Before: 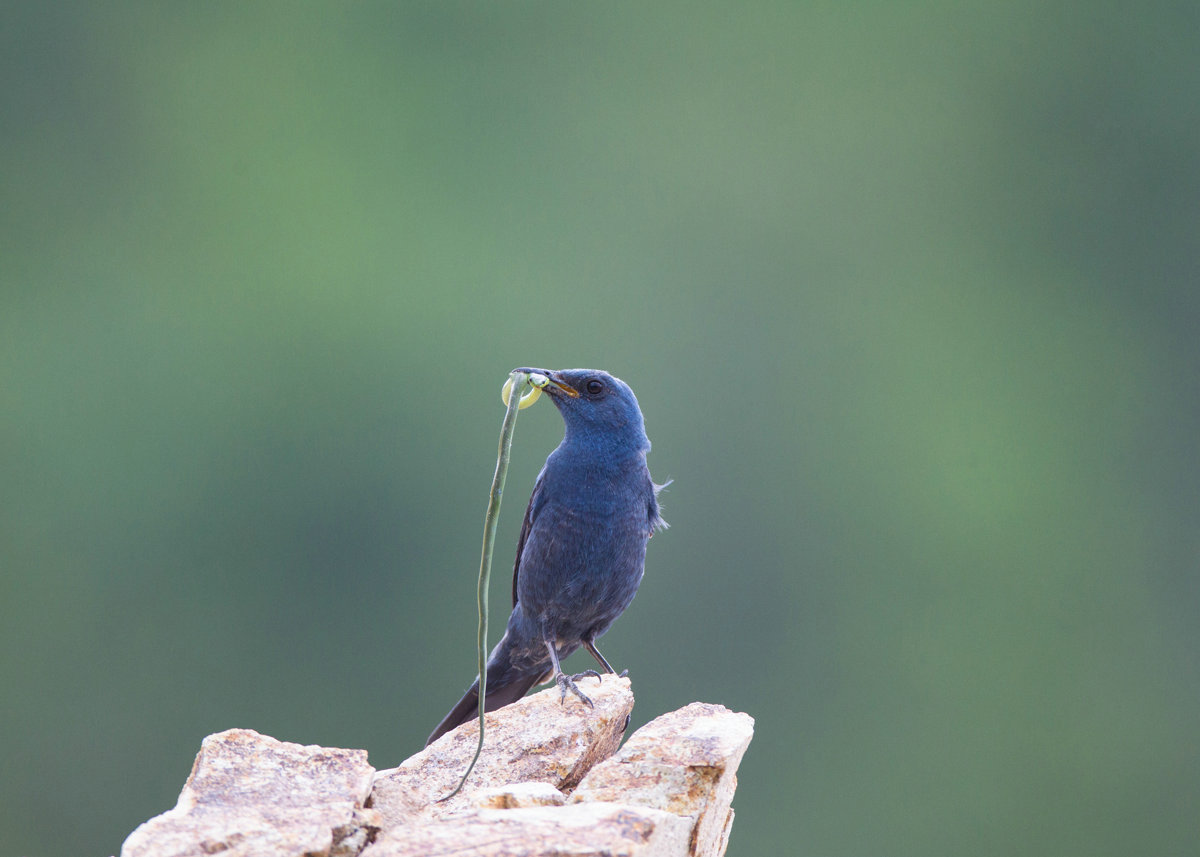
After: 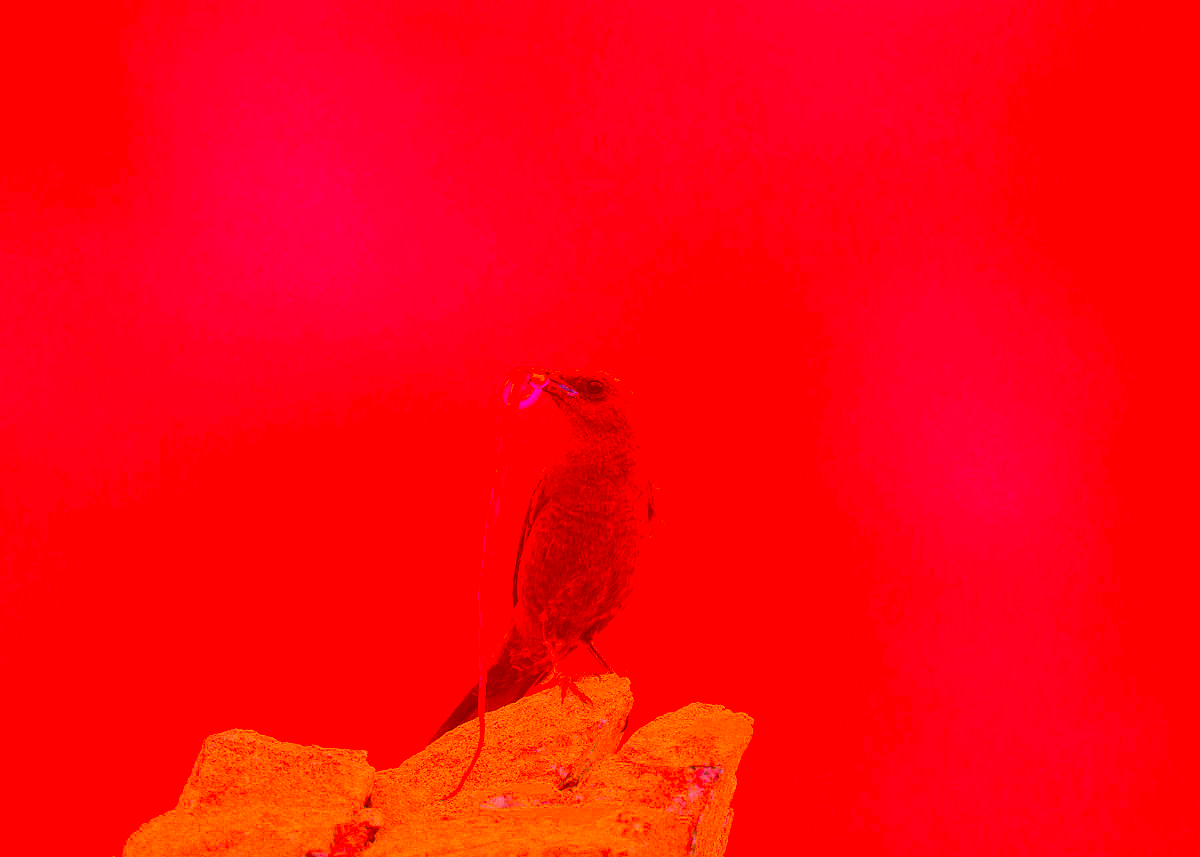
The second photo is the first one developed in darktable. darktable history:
color correction: highlights a* -39.68, highlights b* -40, shadows a* -40, shadows b* -40, saturation -3
tone curve: curves: ch0 [(0, 0) (0.003, 0.009) (0.011, 0.013) (0.025, 0.022) (0.044, 0.039) (0.069, 0.055) (0.1, 0.077) (0.136, 0.113) (0.177, 0.158) (0.224, 0.213) (0.277, 0.289) (0.335, 0.367) (0.399, 0.451) (0.468, 0.532) (0.543, 0.615) (0.623, 0.696) (0.709, 0.755) (0.801, 0.818) (0.898, 0.893) (1, 1)], preserve colors none
